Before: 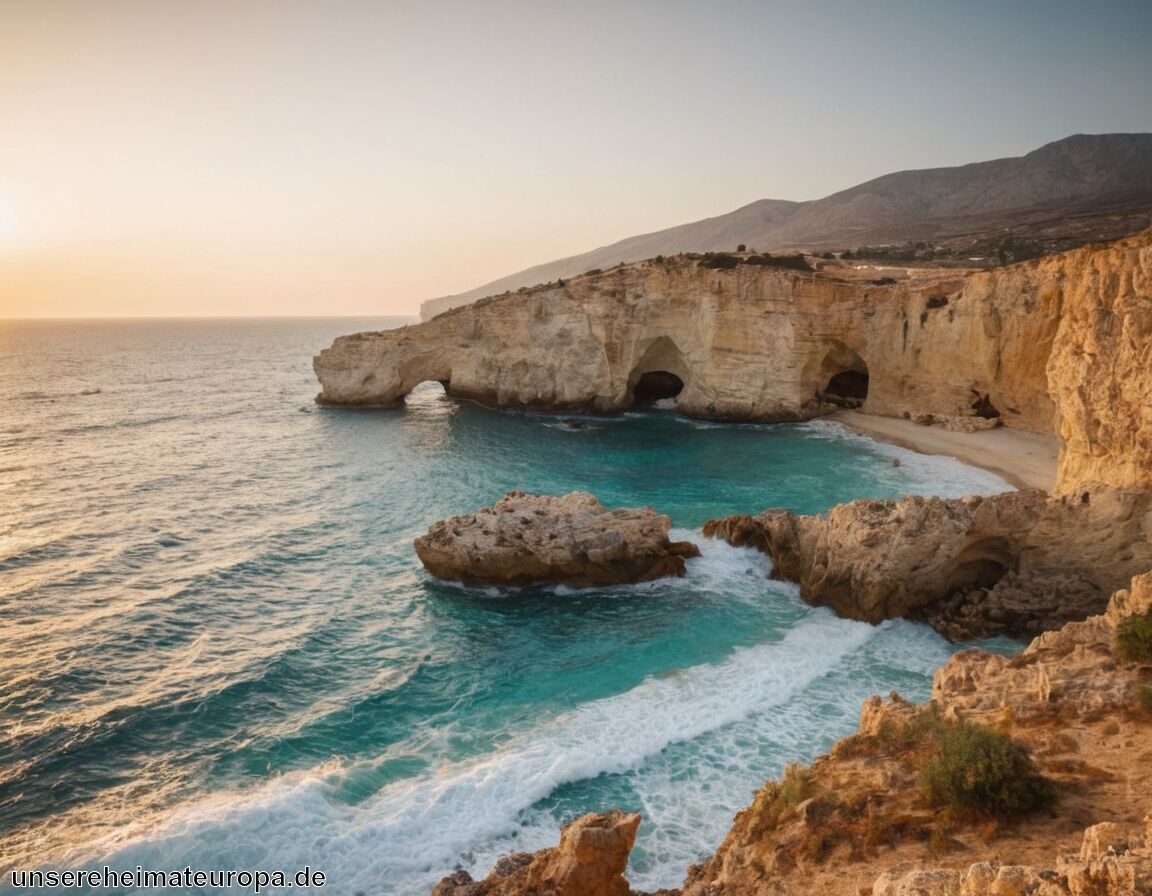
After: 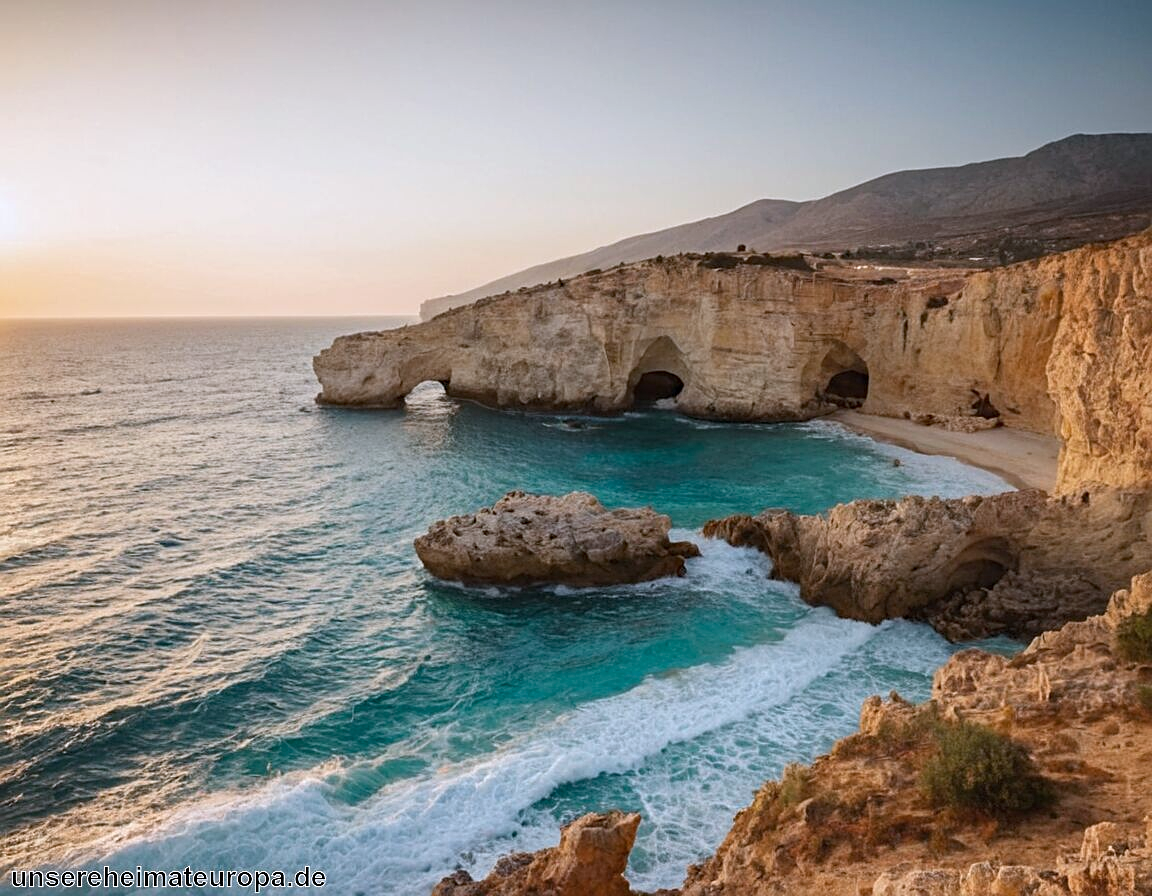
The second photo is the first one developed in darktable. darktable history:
haze removal: compatibility mode true, adaptive false
color correction: highlights a* -0.772, highlights b* -8.92
sharpen: on, module defaults
